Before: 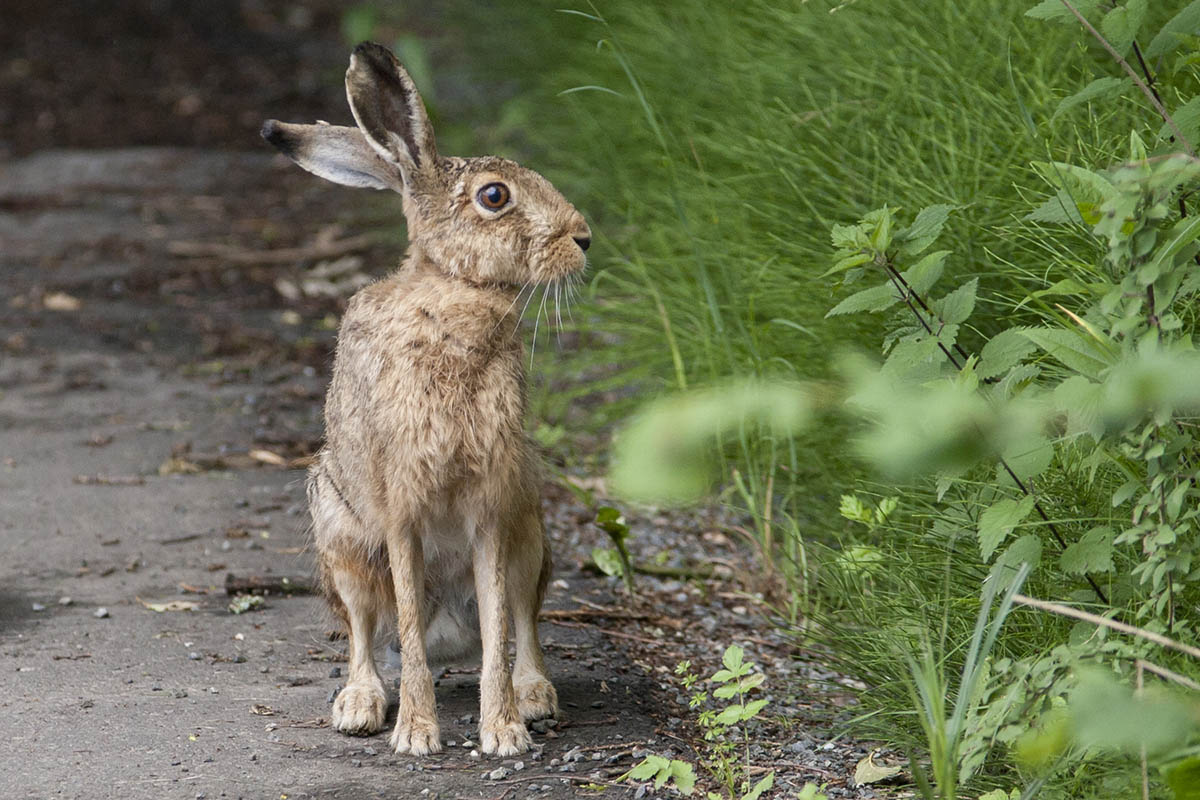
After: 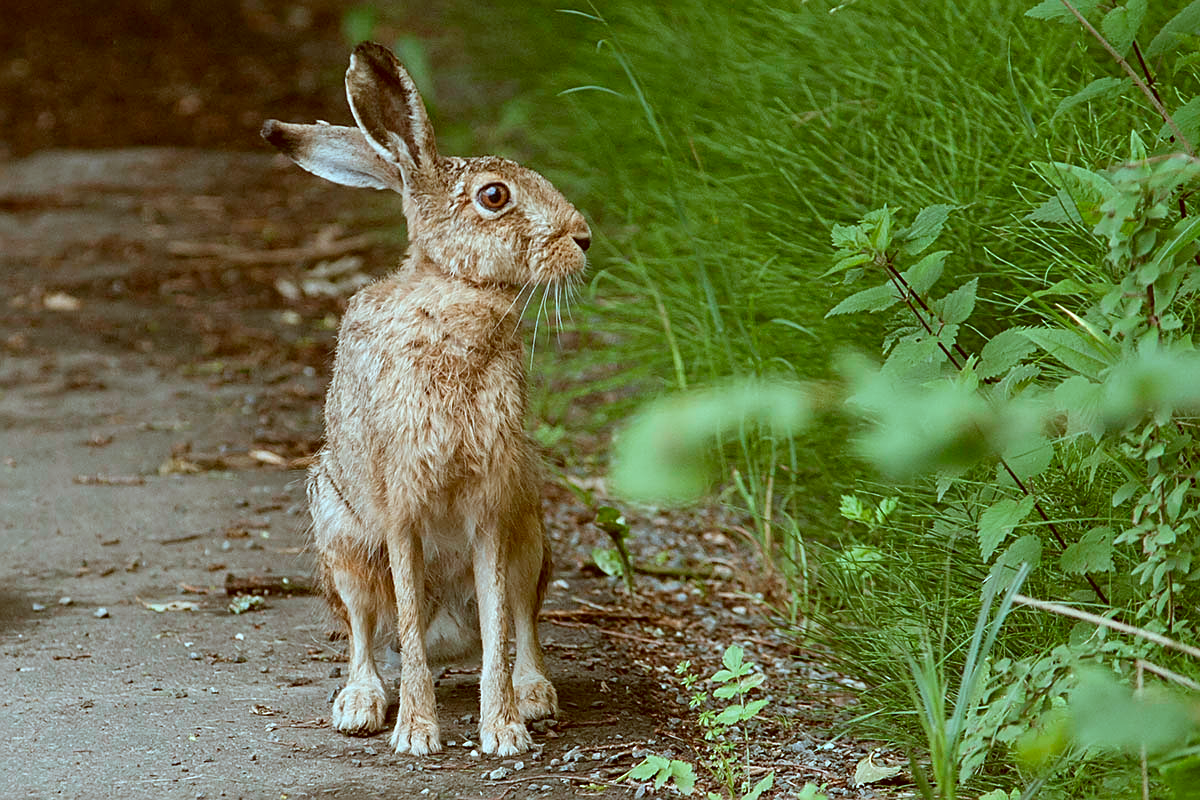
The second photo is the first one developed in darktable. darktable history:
color correction: highlights a* -14.62, highlights b* -16.22, shadows a* 10.12, shadows b* 29.4
sharpen: on, module defaults
